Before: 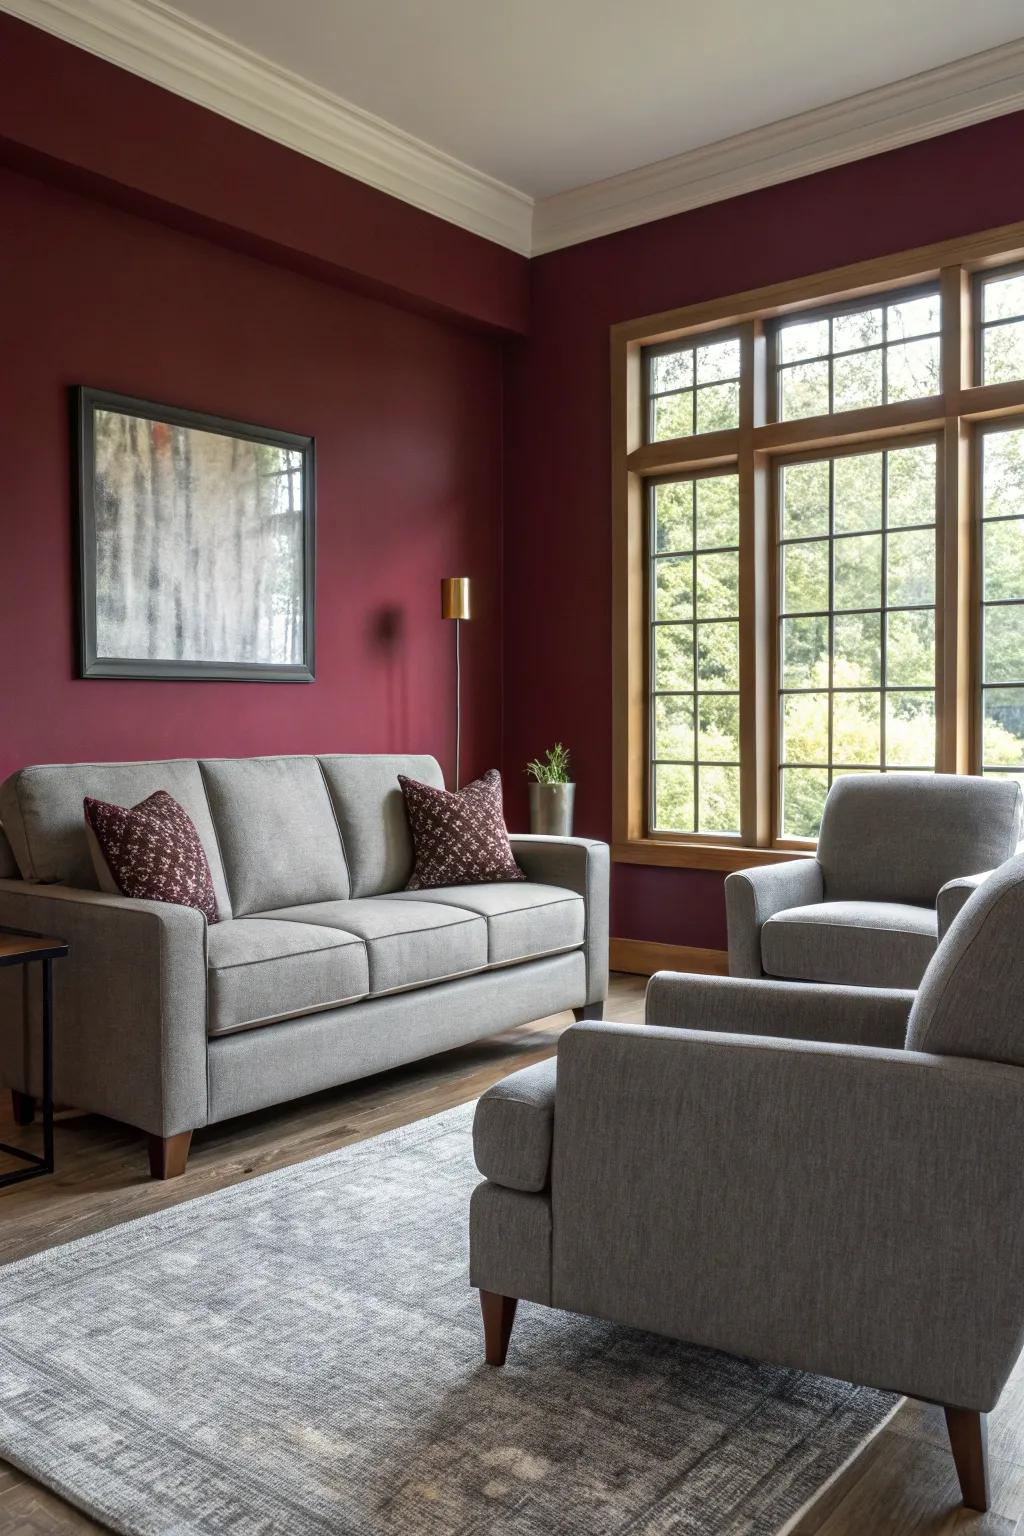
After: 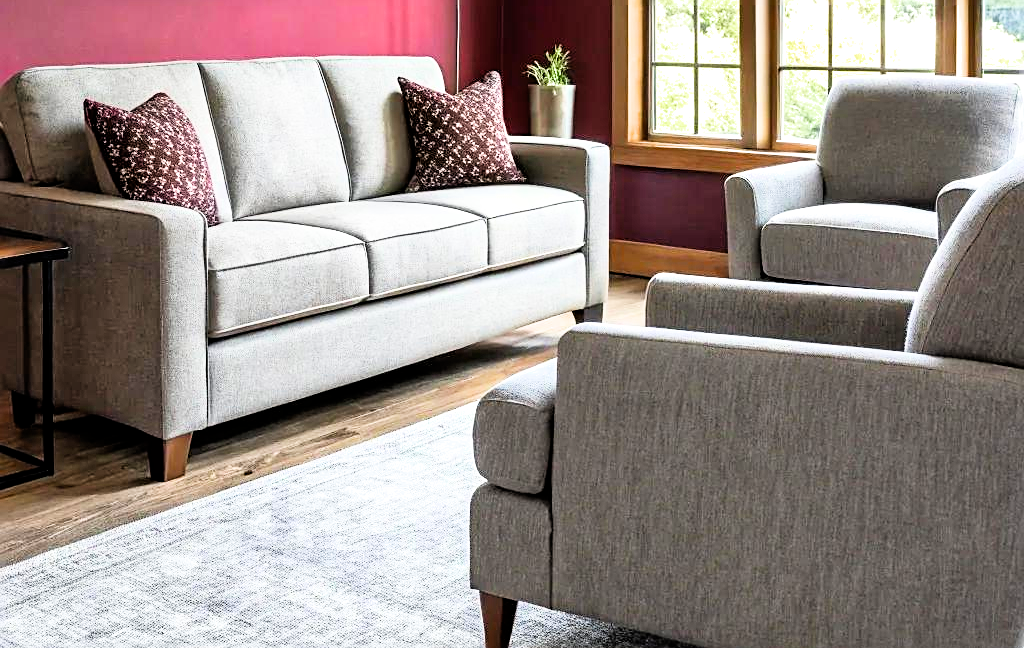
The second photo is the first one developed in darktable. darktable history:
crop: top 45.507%, bottom 12.28%
contrast brightness saturation: saturation 0.179
filmic rgb: middle gray luminance 12.96%, black relative exposure -10.13 EV, white relative exposure 3.47 EV, target black luminance 0%, hardness 5.66, latitude 44.95%, contrast 1.224, highlights saturation mix 5.31%, shadows ↔ highlights balance 27.51%, contrast in shadows safe
exposure: exposure 1 EV, compensate exposure bias true, compensate highlight preservation false
sharpen: on, module defaults
shadows and highlights: shadows 60.04, soften with gaussian
tone equalizer: -8 EV -0.423 EV, -7 EV -0.37 EV, -6 EV -0.299 EV, -5 EV -0.254 EV, -3 EV 0.232 EV, -2 EV 0.349 EV, -1 EV 0.387 EV, +0 EV 0.39 EV, smoothing 1
